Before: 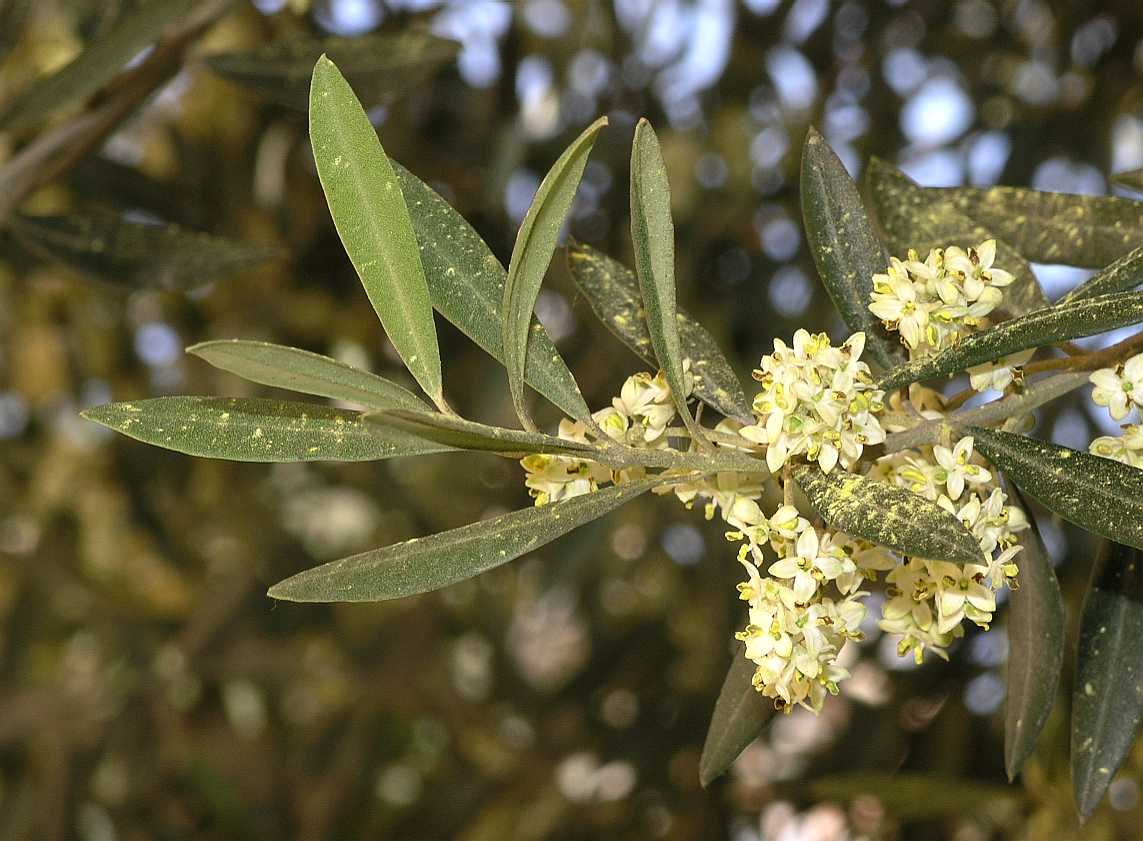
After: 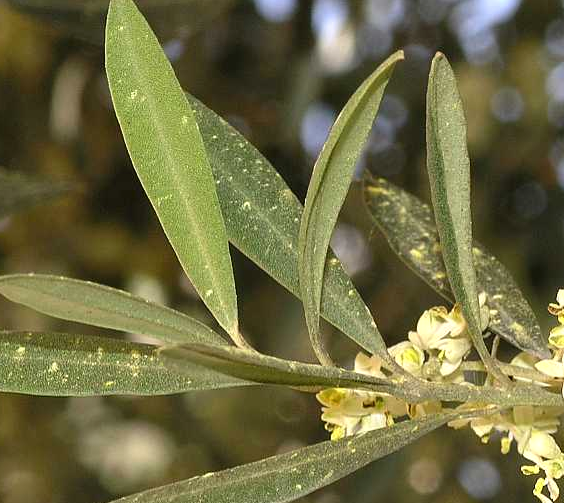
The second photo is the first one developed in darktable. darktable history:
exposure: exposure 0.202 EV, compensate highlight preservation false
crop: left 17.887%, top 7.928%, right 32.75%, bottom 32.256%
